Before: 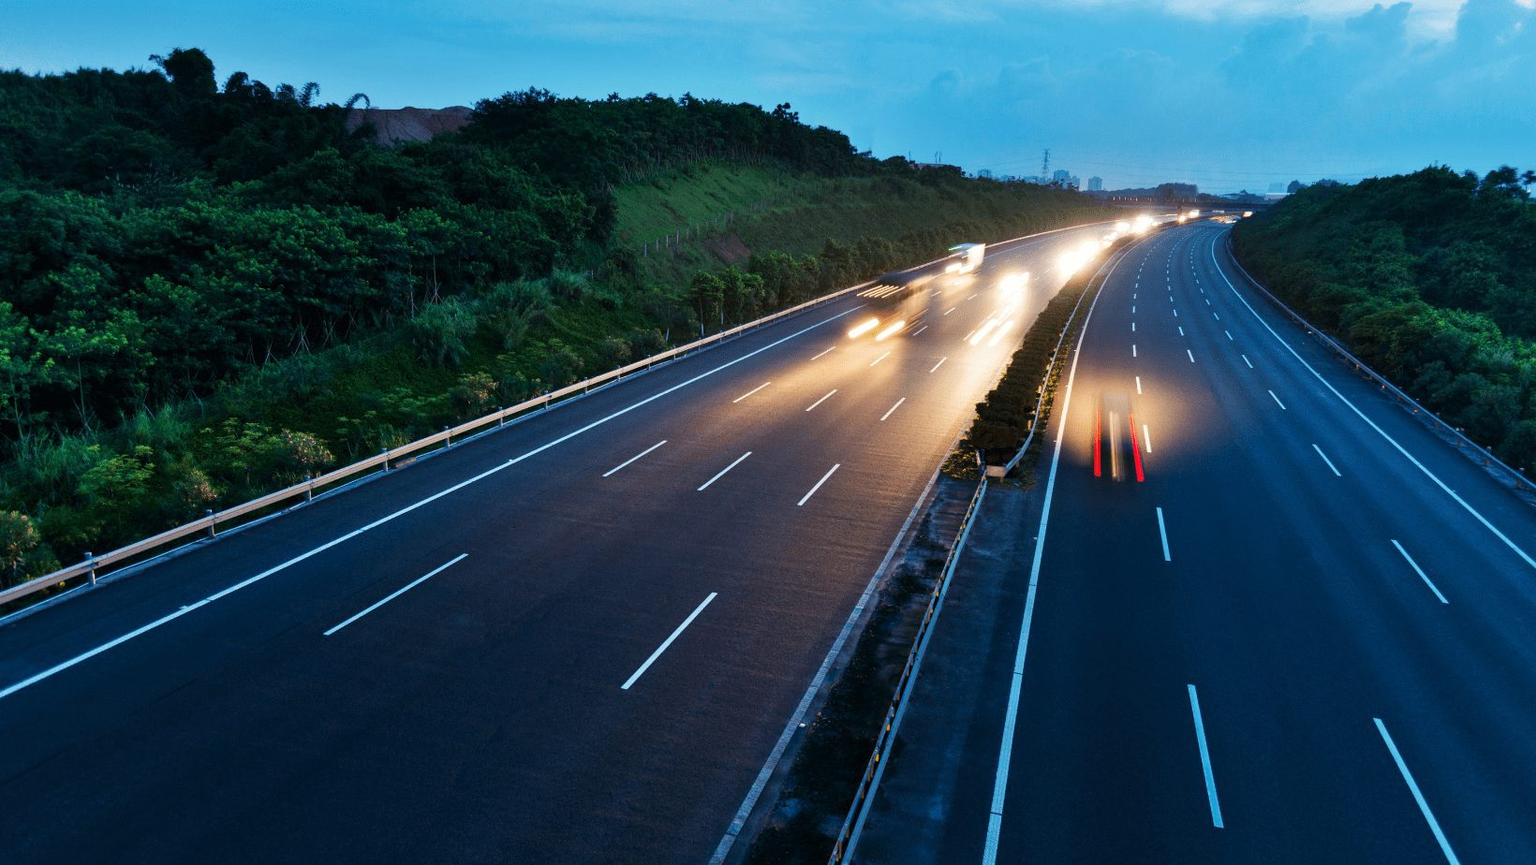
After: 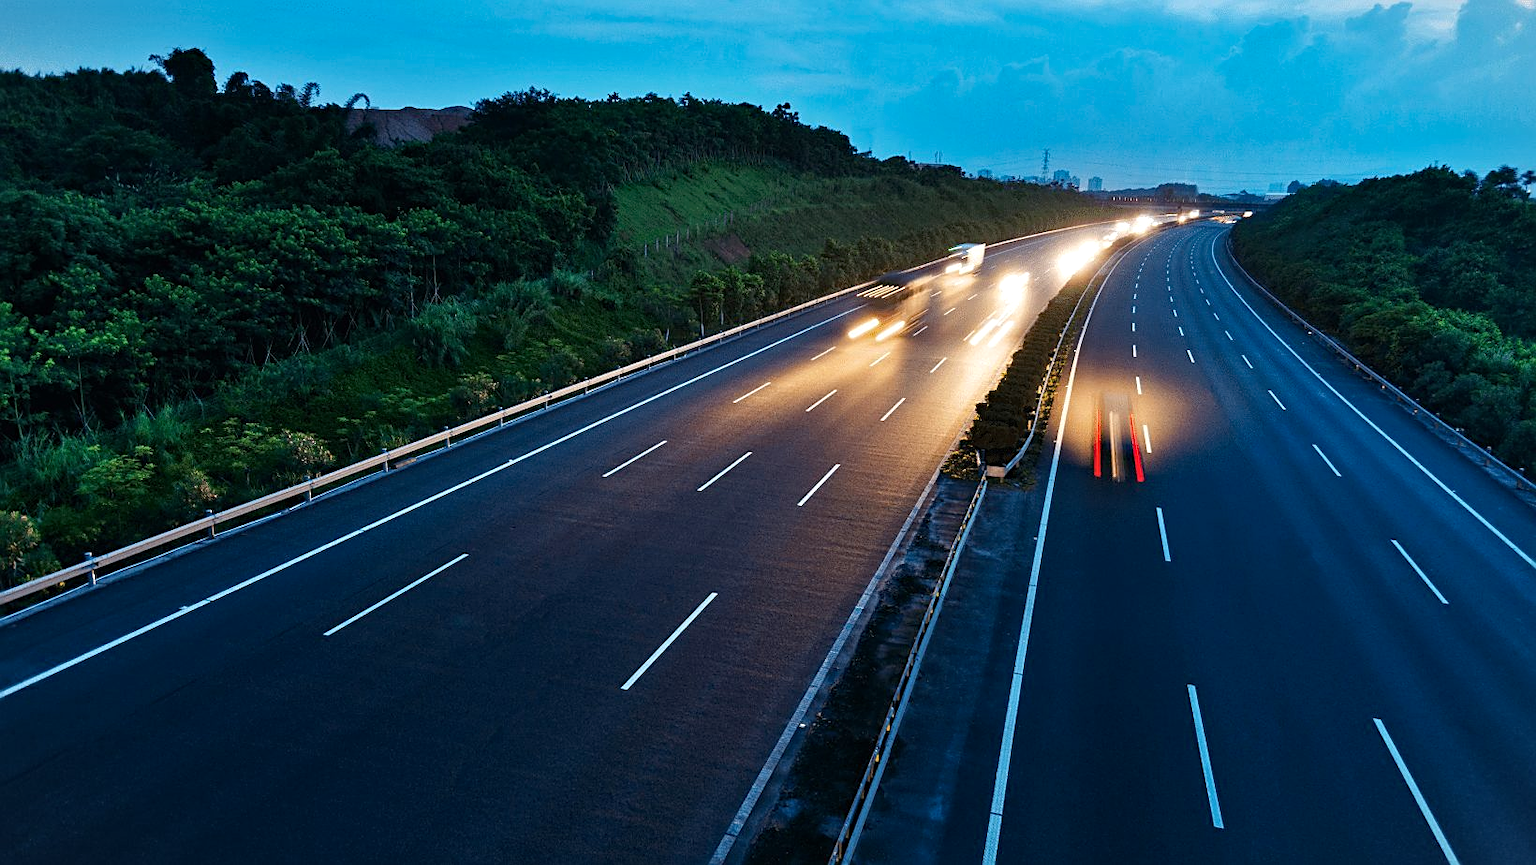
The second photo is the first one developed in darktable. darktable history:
vignetting: fall-off start 100.49%, brightness -0.192, saturation -0.289, width/height ratio 1.322
haze removal: strength 0.299, distance 0.25, compatibility mode true, adaptive false
sharpen: on, module defaults
